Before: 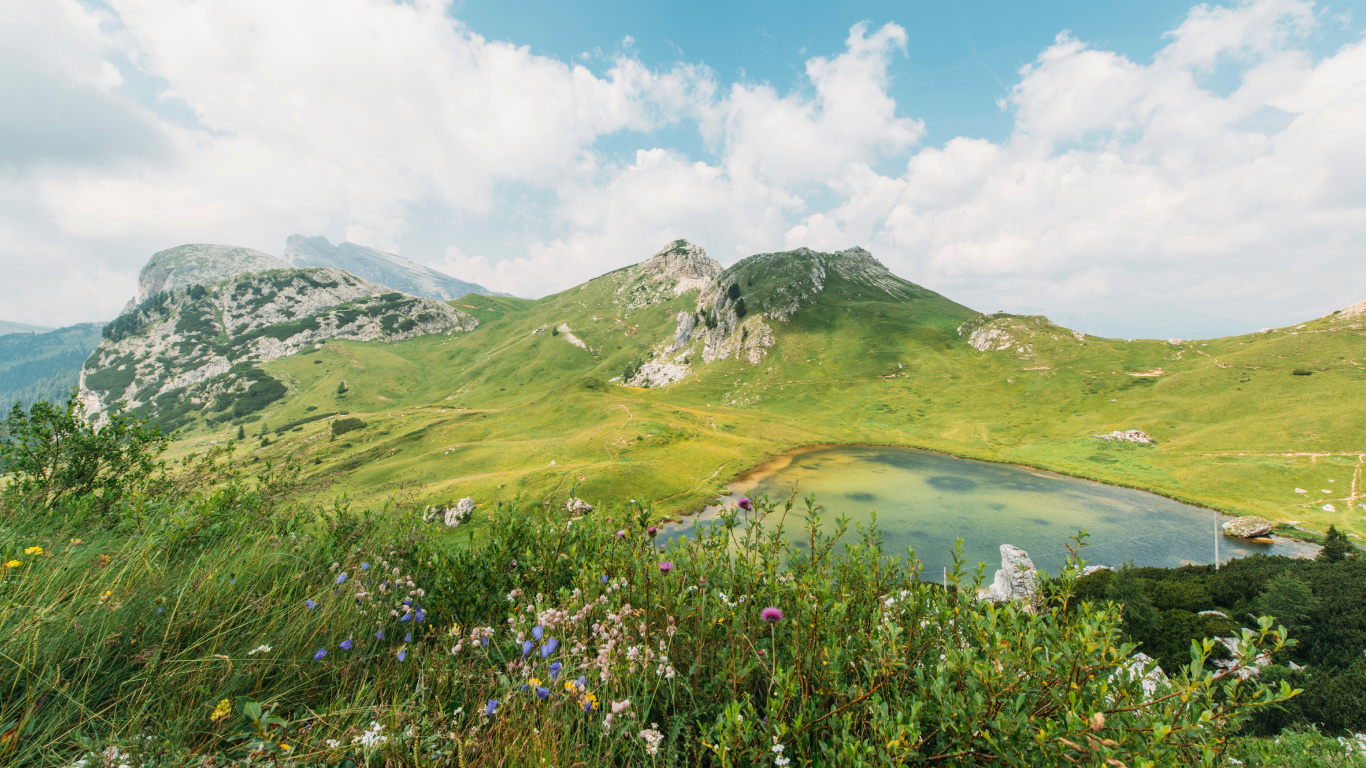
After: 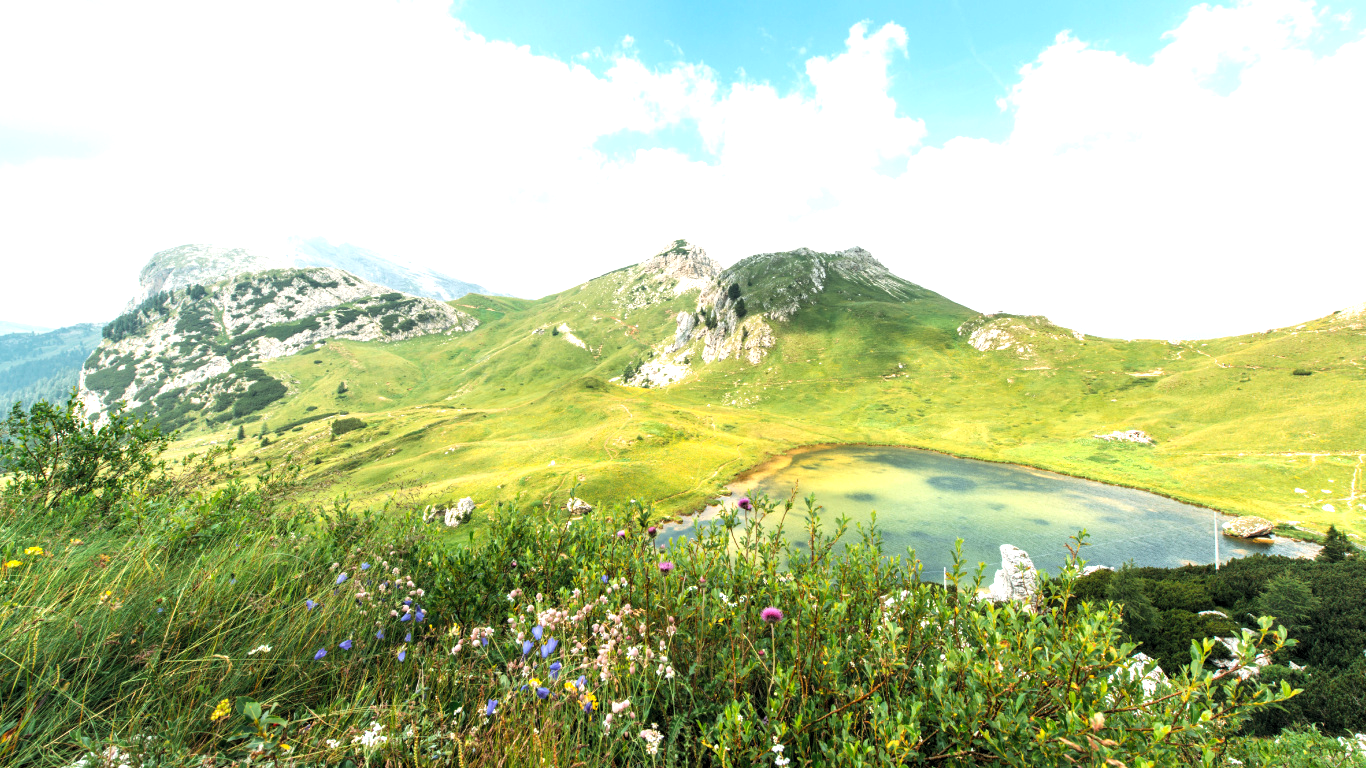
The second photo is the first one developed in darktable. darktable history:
exposure: exposure 0.603 EV, compensate highlight preservation false
levels: levels [0.062, 0.494, 0.925]
